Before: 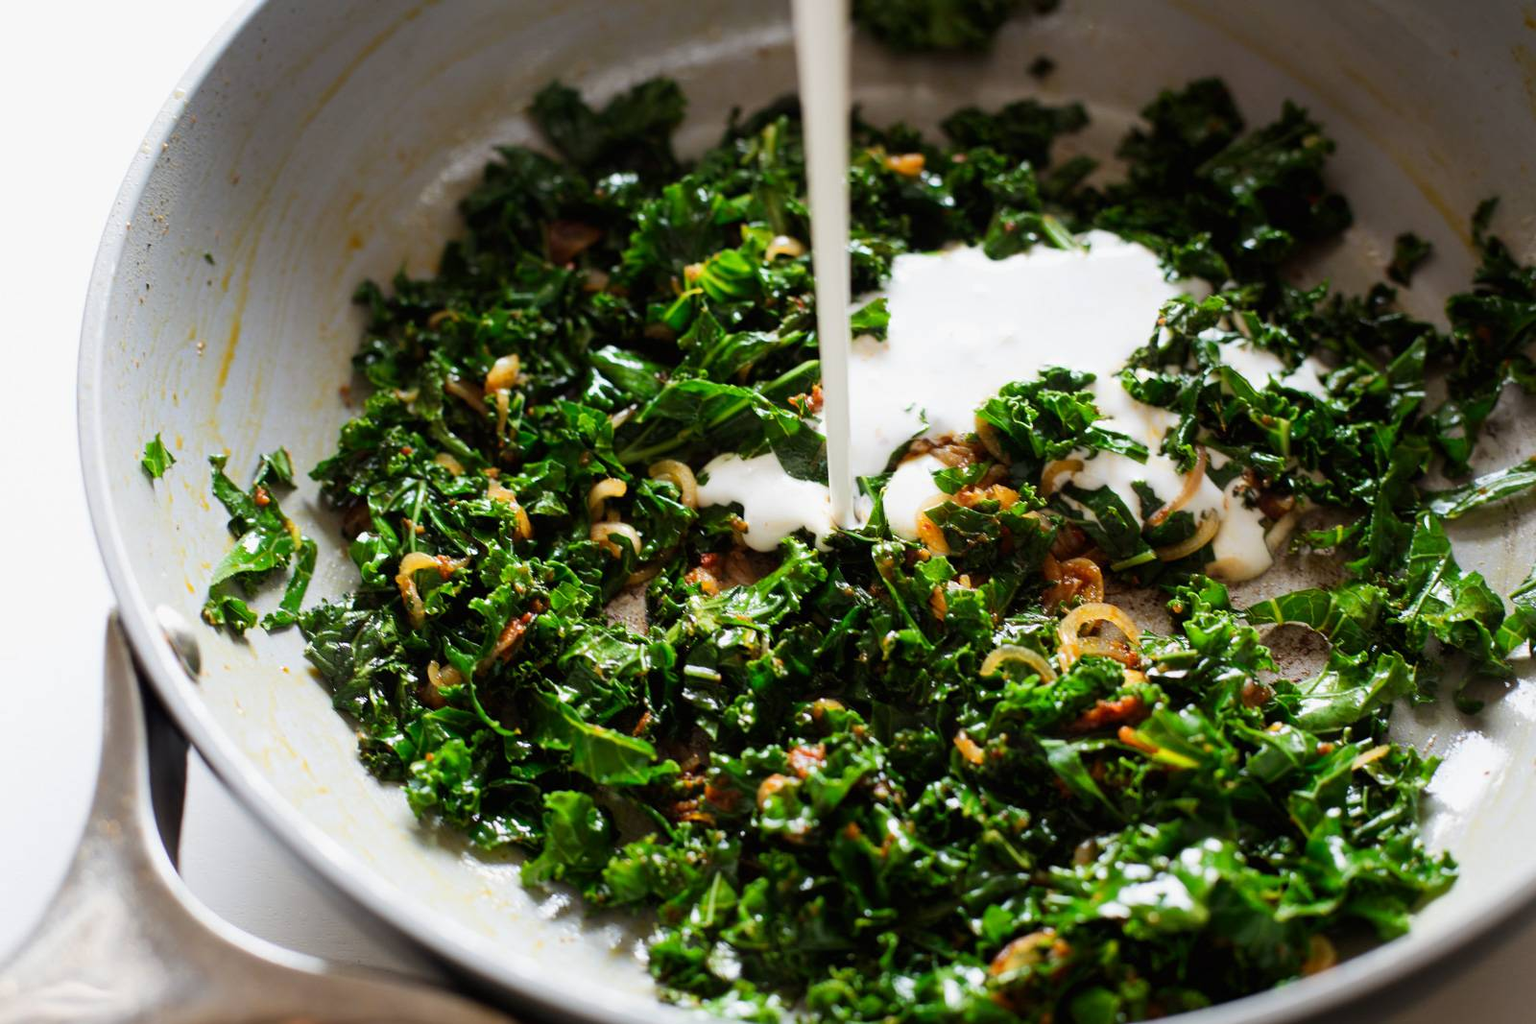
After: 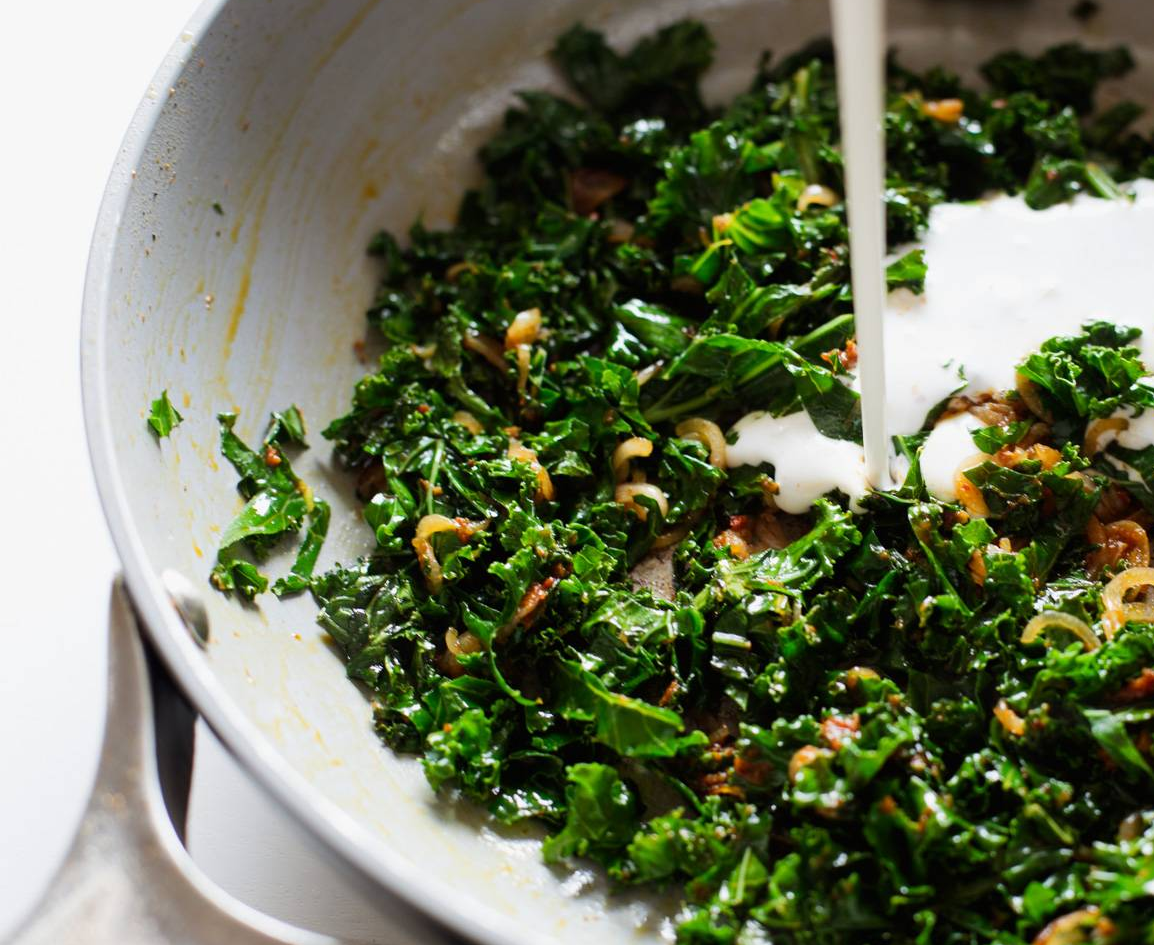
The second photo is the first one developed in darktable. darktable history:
crop: top 5.792%, right 27.838%, bottom 5.576%
